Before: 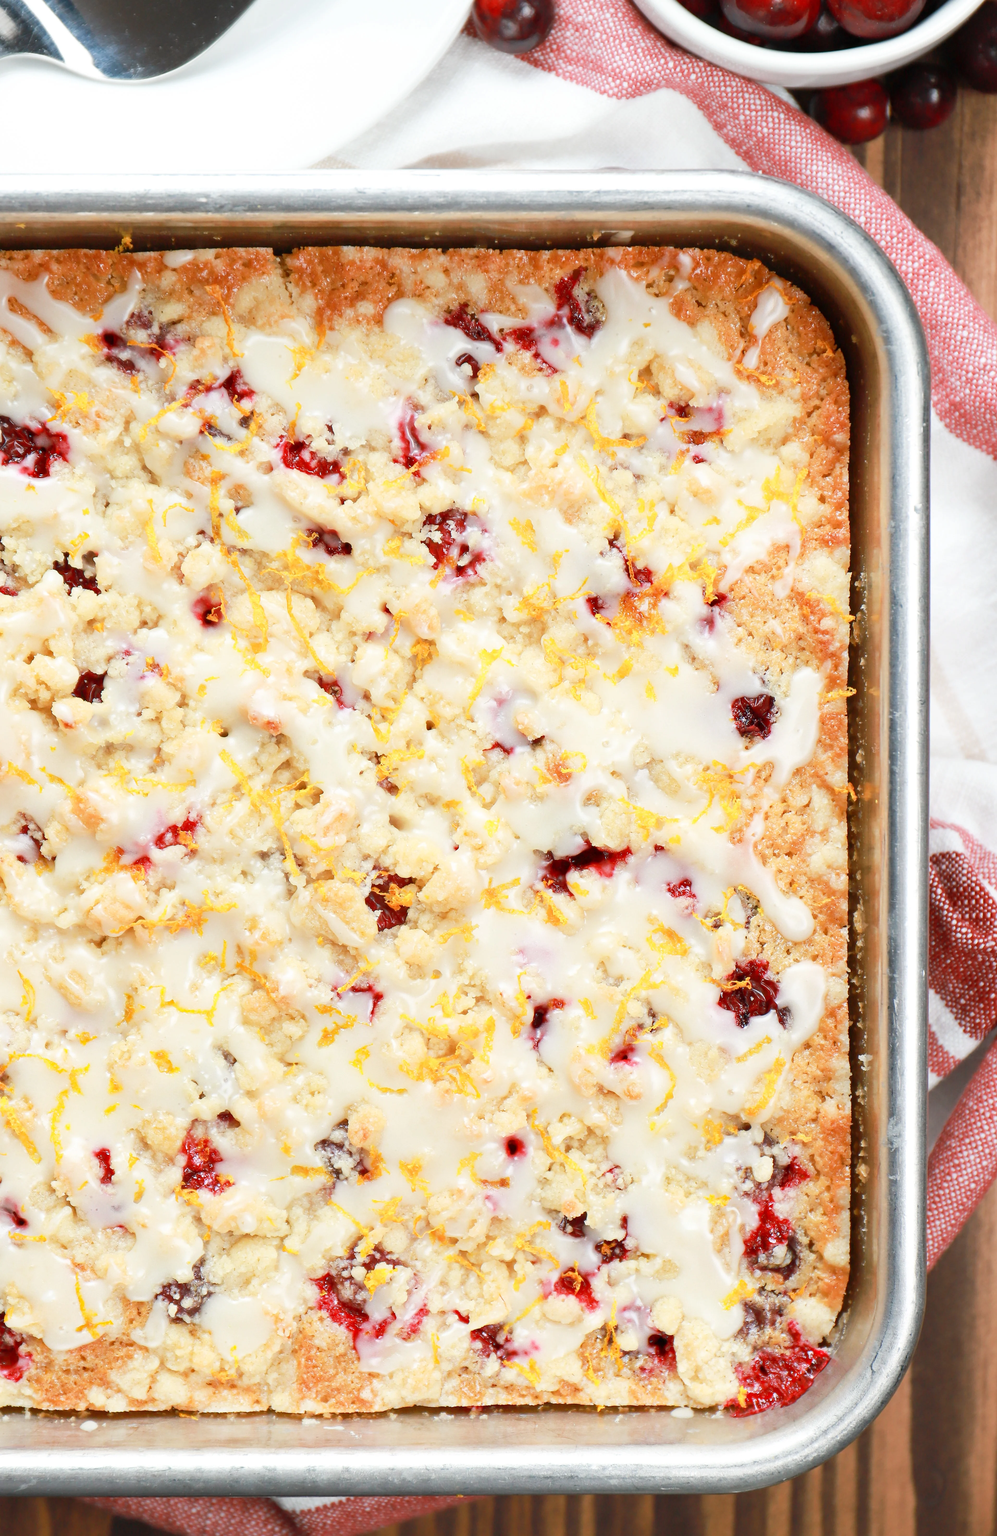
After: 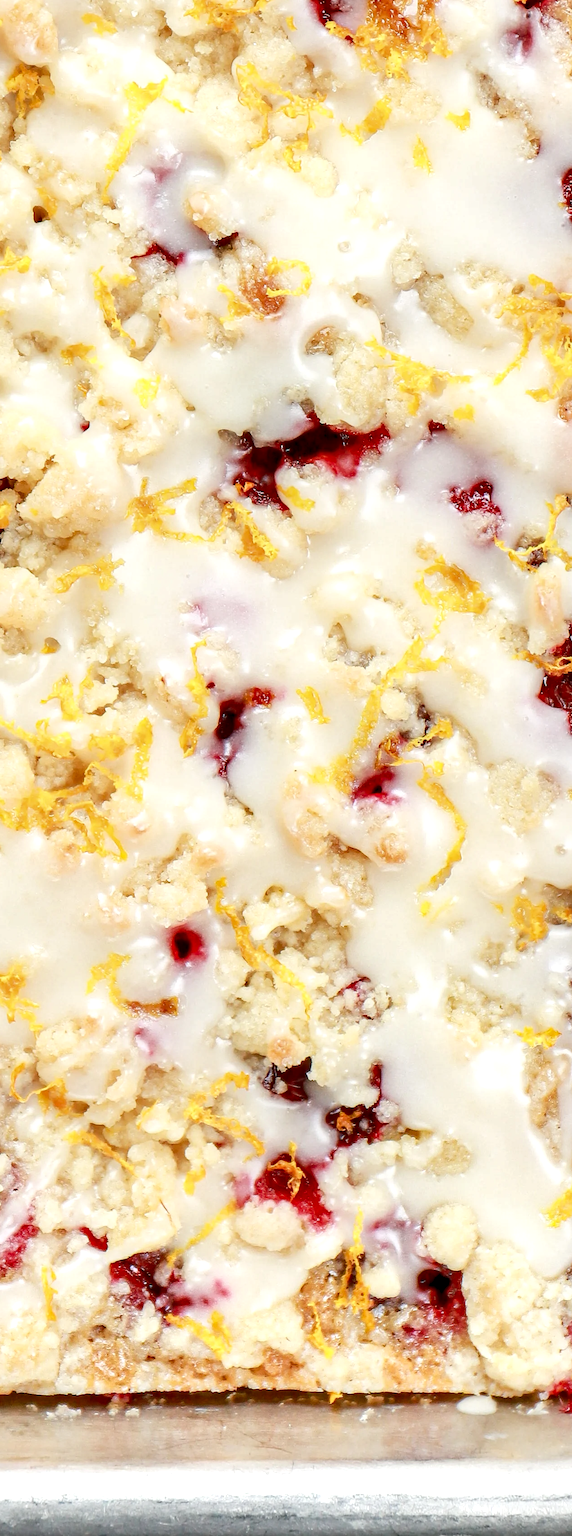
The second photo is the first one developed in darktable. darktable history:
white balance: emerald 1
crop: left 40.878%, top 39.176%, right 25.993%, bottom 3.081%
local contrast: detail 160%
